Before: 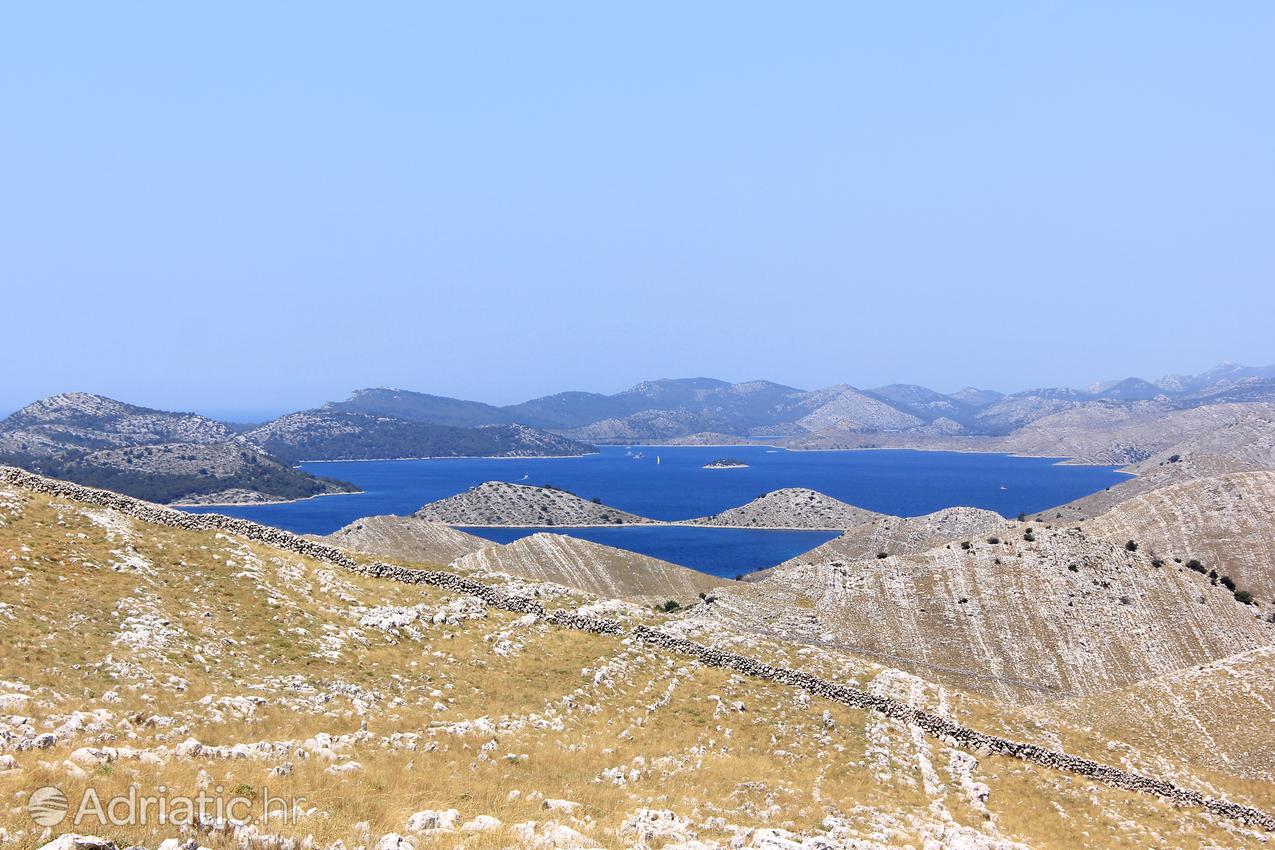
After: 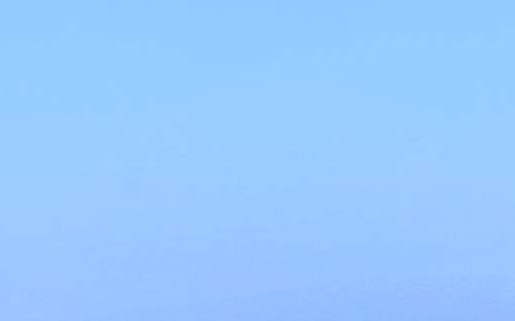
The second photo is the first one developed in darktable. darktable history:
crop: left 15.473%, top 5.433%, right 44.079%, bottom 56.786%
shadows and highlights: on, module defaults
levels: levels [0.052, 0.496, 0.908]
